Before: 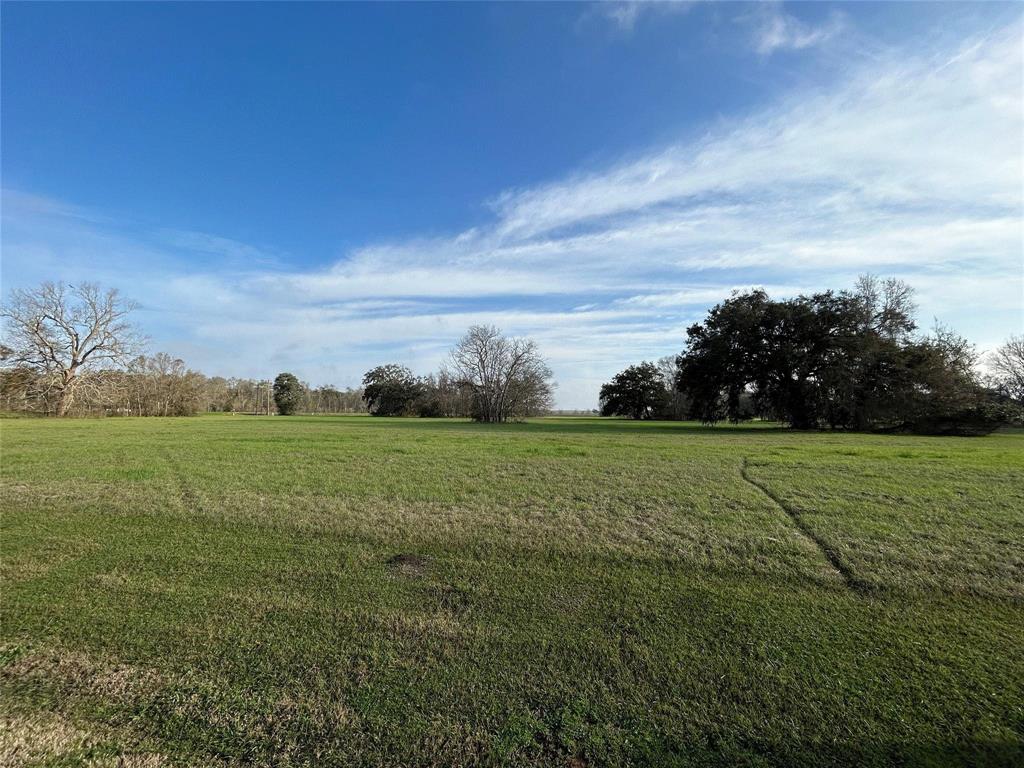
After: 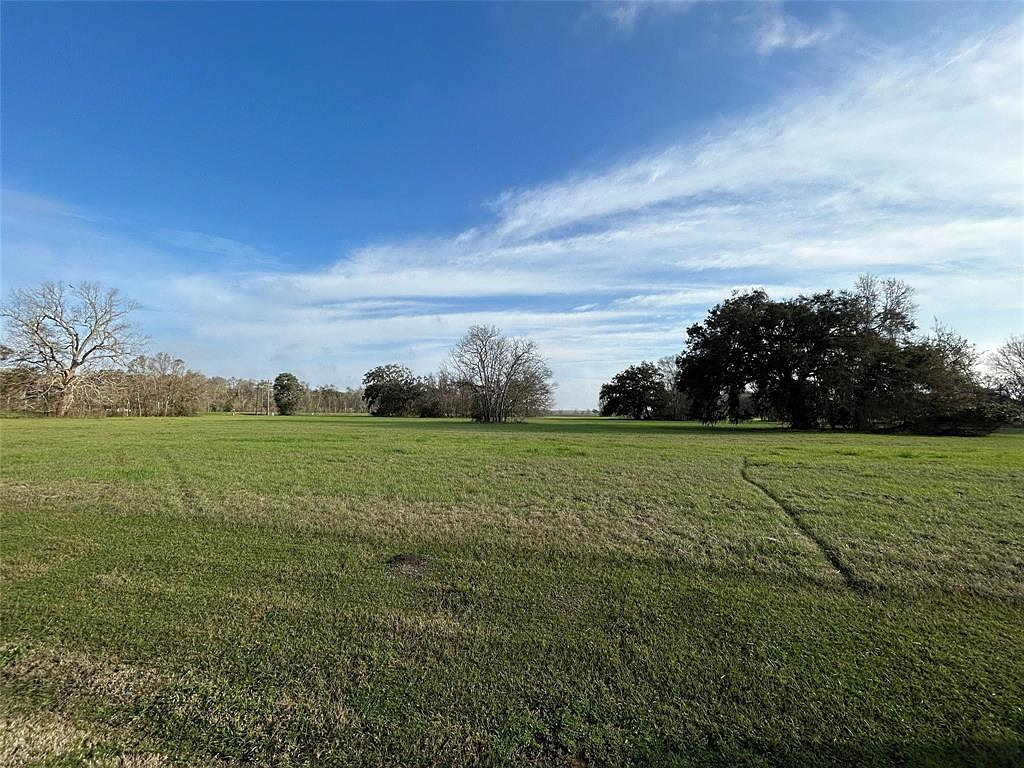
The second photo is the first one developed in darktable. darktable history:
sharpen: radius 0.981, amount 0.605
